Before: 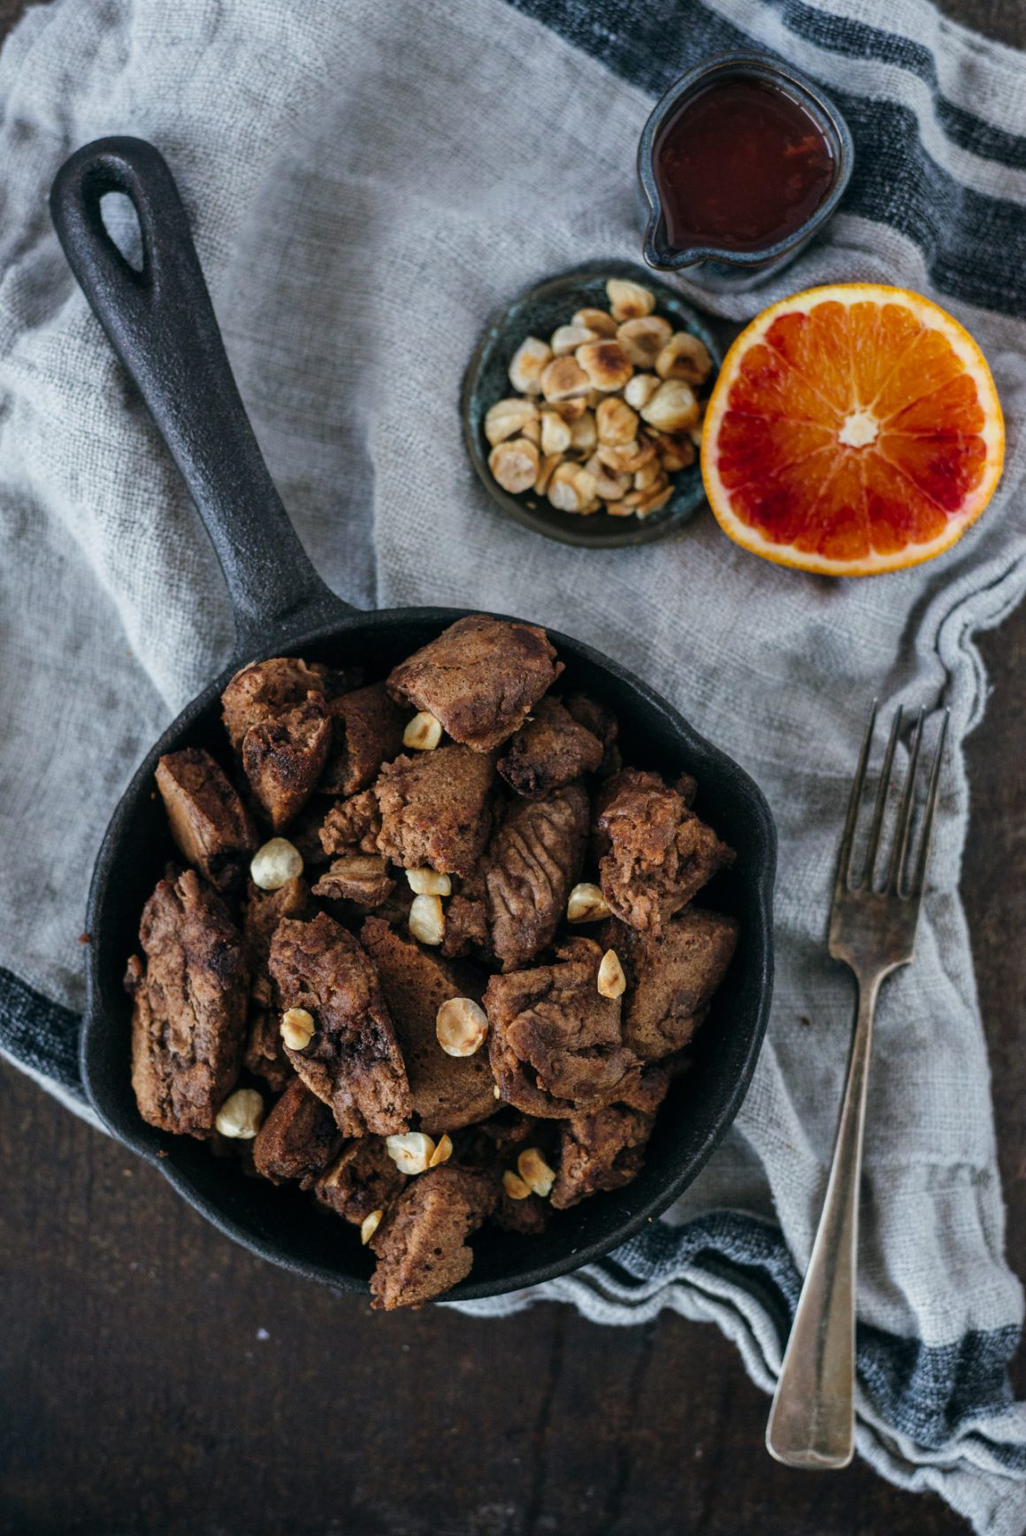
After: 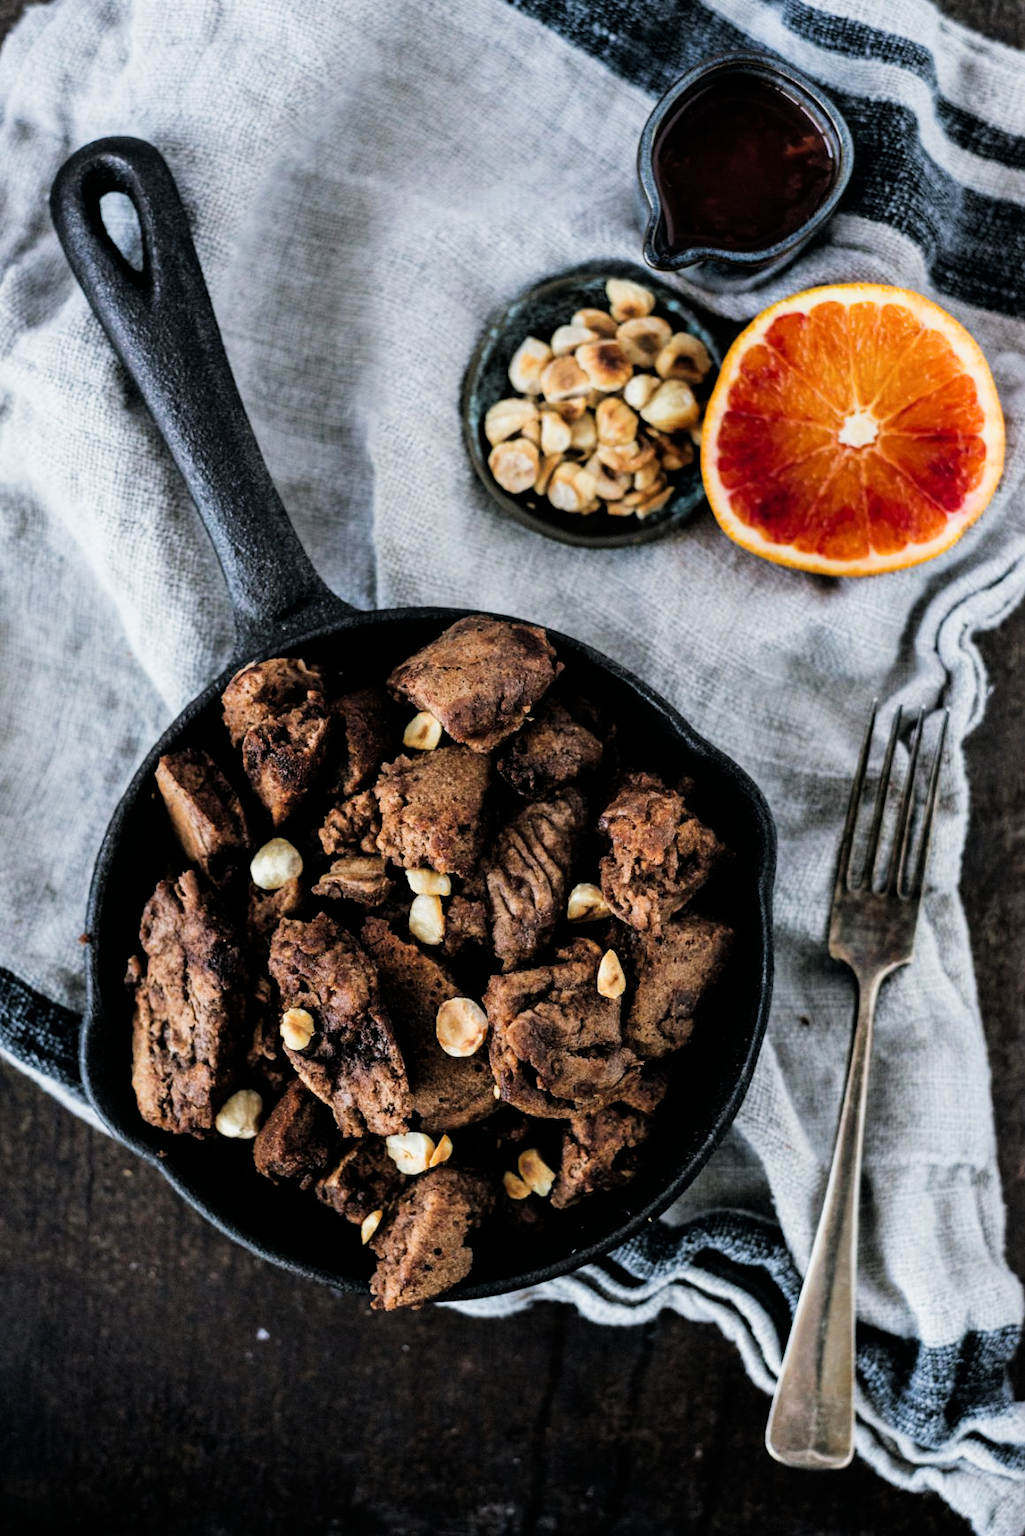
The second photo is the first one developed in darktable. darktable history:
exposure: exposure 0.648 EV, compensate highlight preservation false
filmic rgb: black relative exposure -5 EV, white relative exposure 3.5 EV, hardness 3.19, contrast 1.3, highlights saturation mix -50%
